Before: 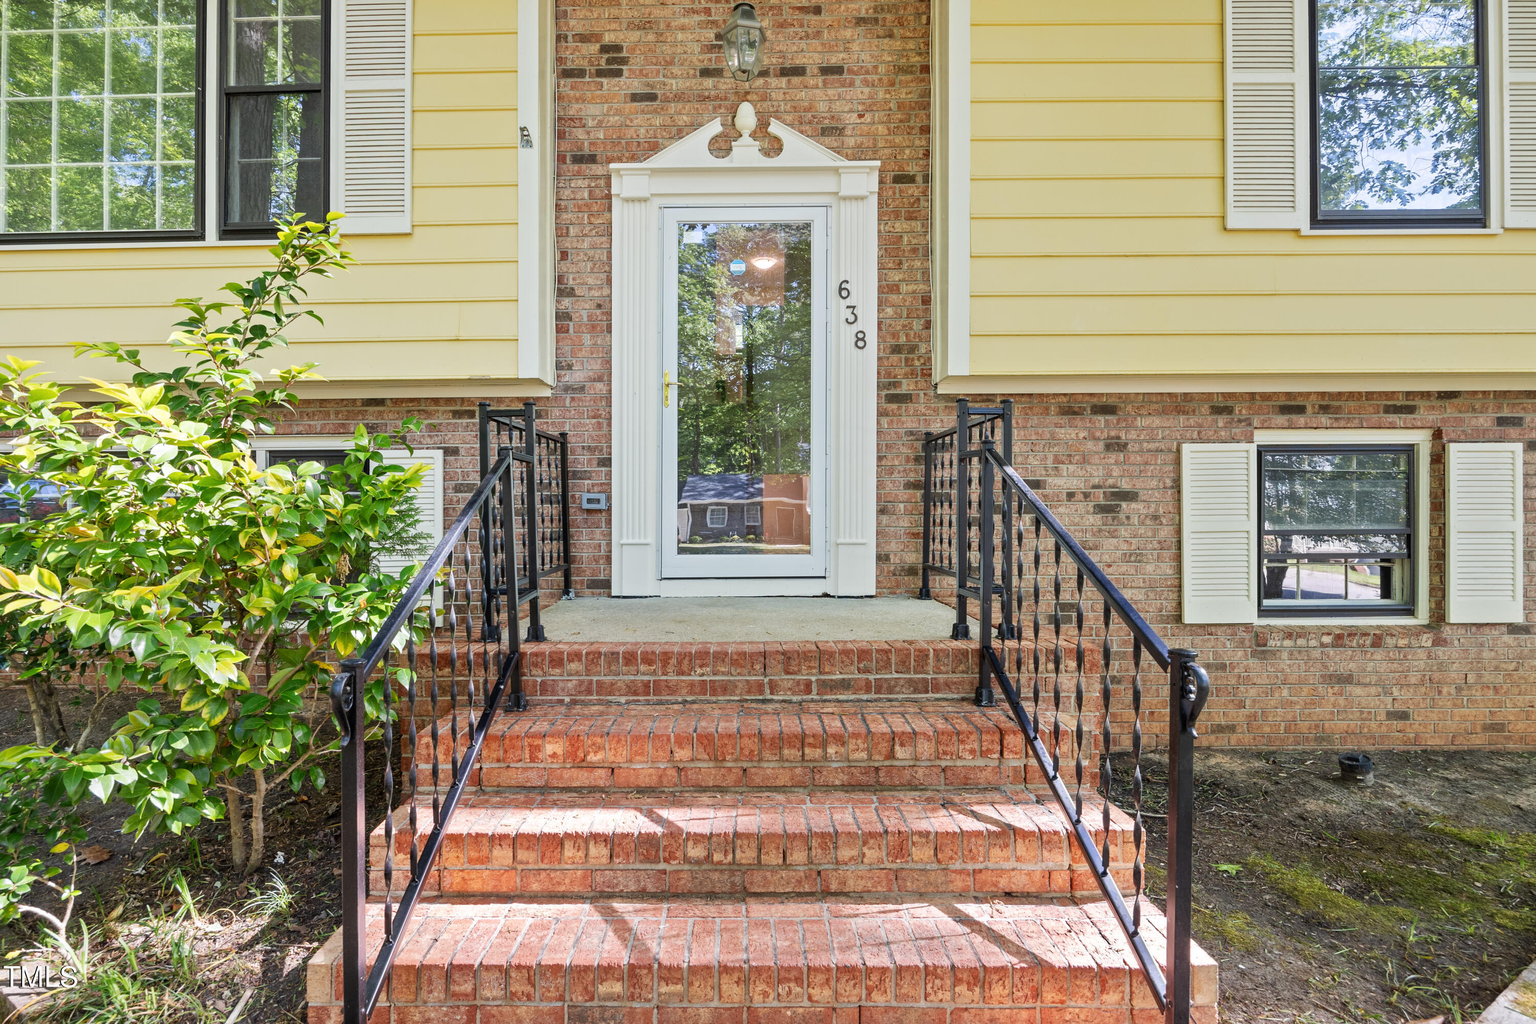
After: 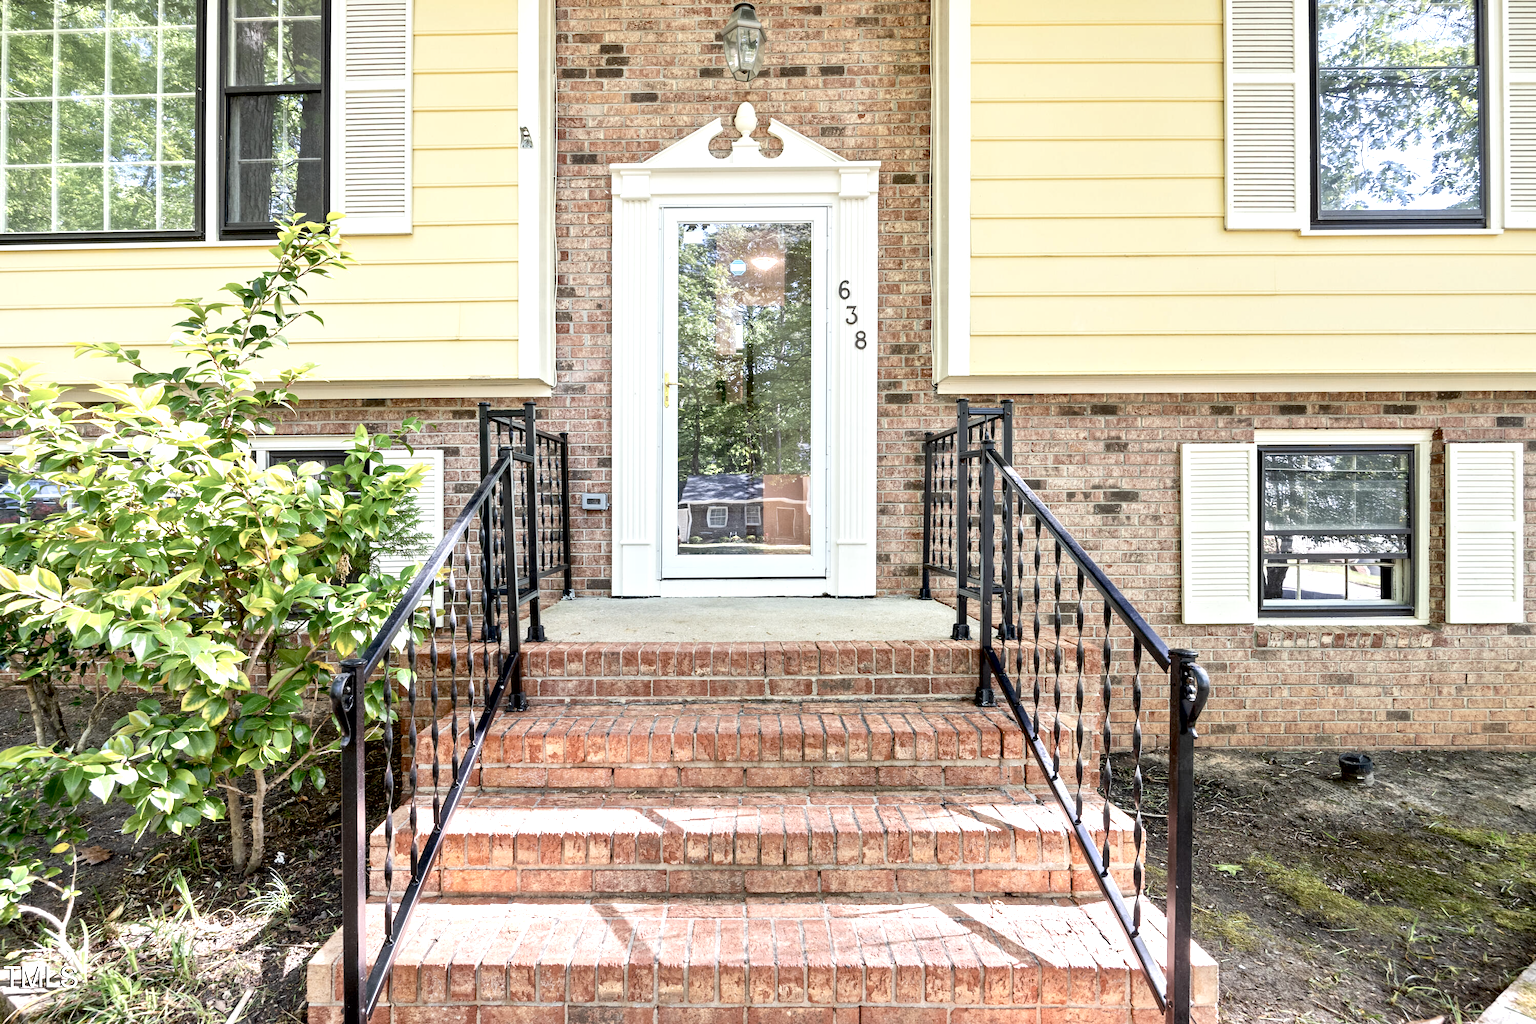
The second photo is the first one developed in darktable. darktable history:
exposure: black level correction 0.012, exposure 0.7 EV, compensate exposure bias true, compensate highlight preservation false
contrast brightness saturation: contrast 0.1, saturation -0.36
